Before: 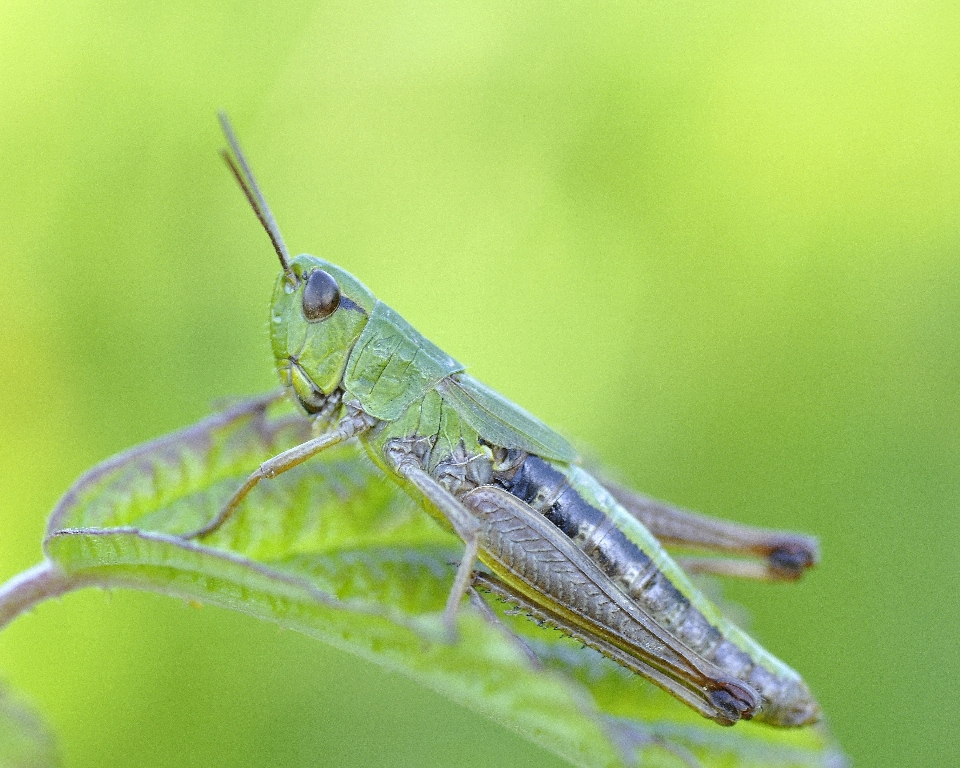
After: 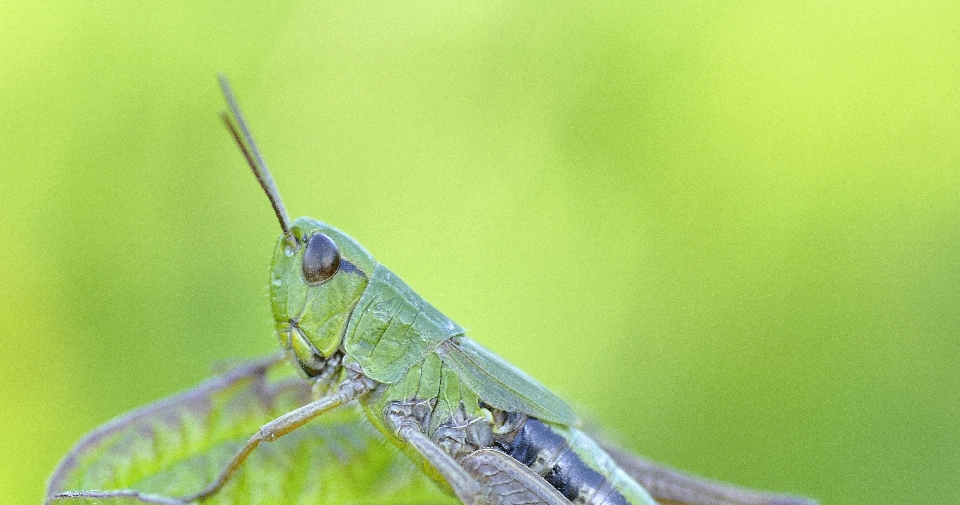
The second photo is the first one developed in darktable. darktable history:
crop and rotate: top 4.859%, bottom 29.334%
